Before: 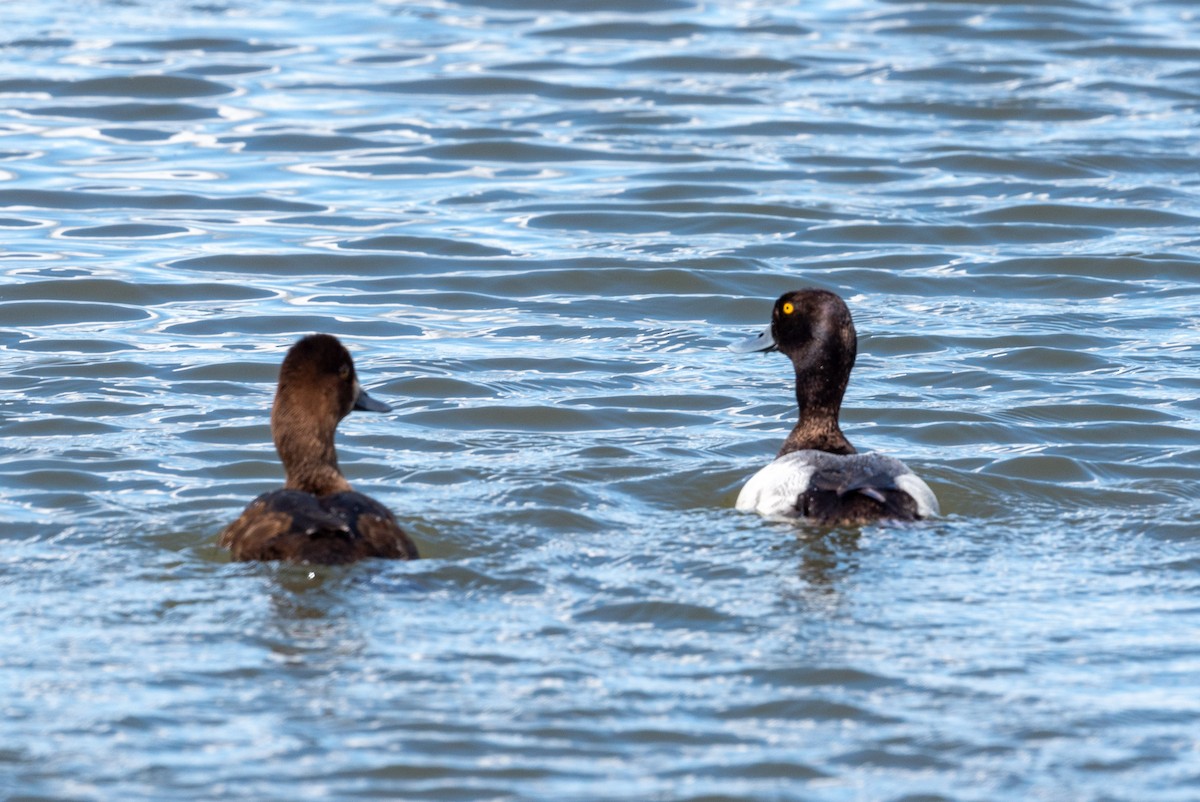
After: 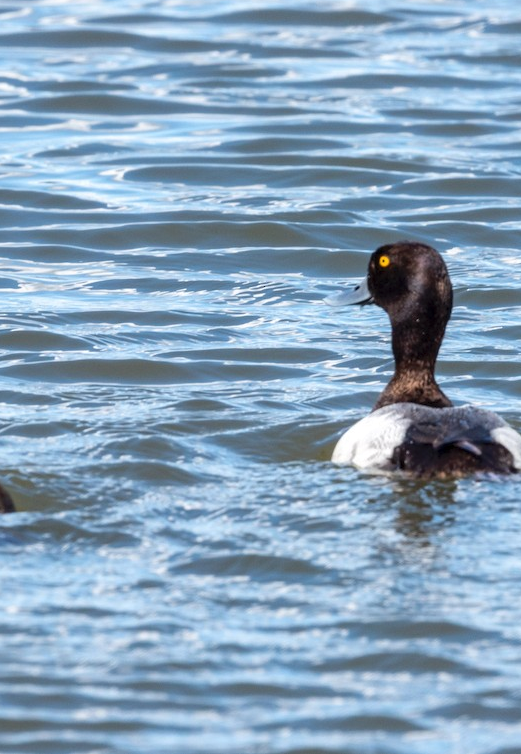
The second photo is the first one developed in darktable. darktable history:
shadows and highlights: shadows 61.86, white point adjustment 0.537, highlights -34.57, compress 83.73%
crop: left 33.686%, top 5.938%, right 22.894%
